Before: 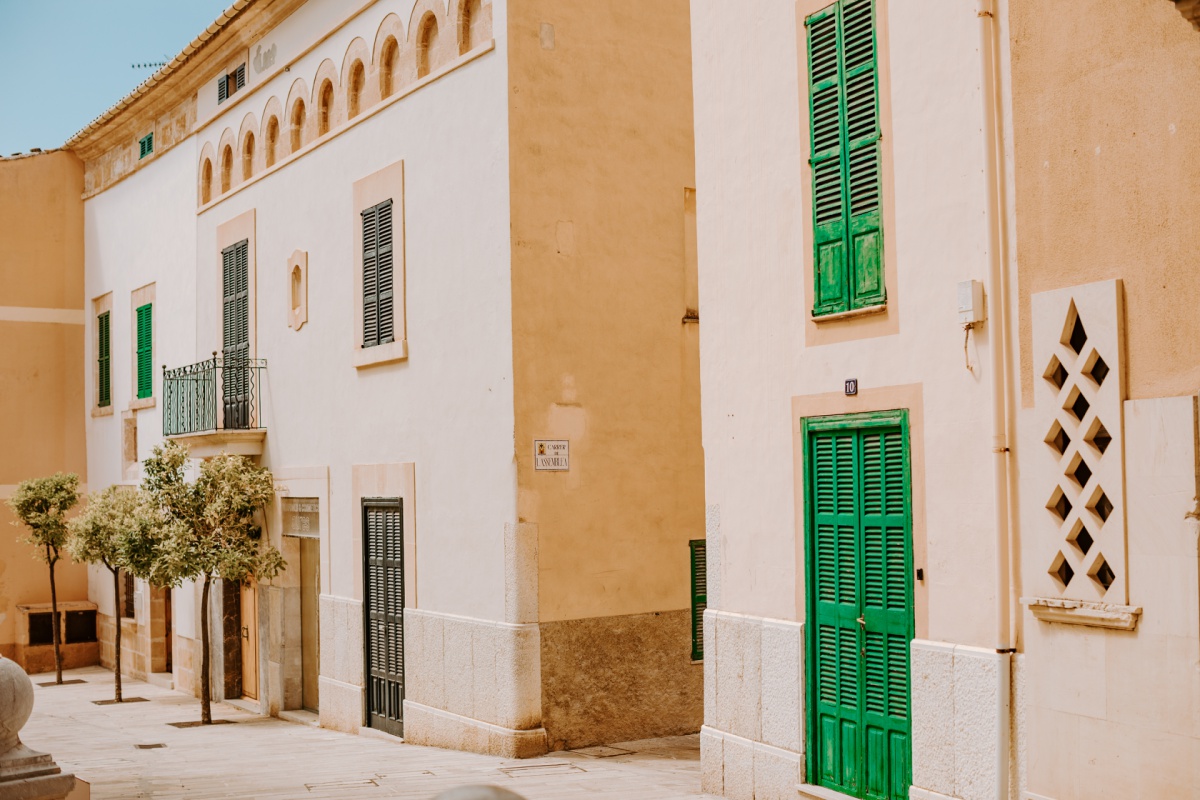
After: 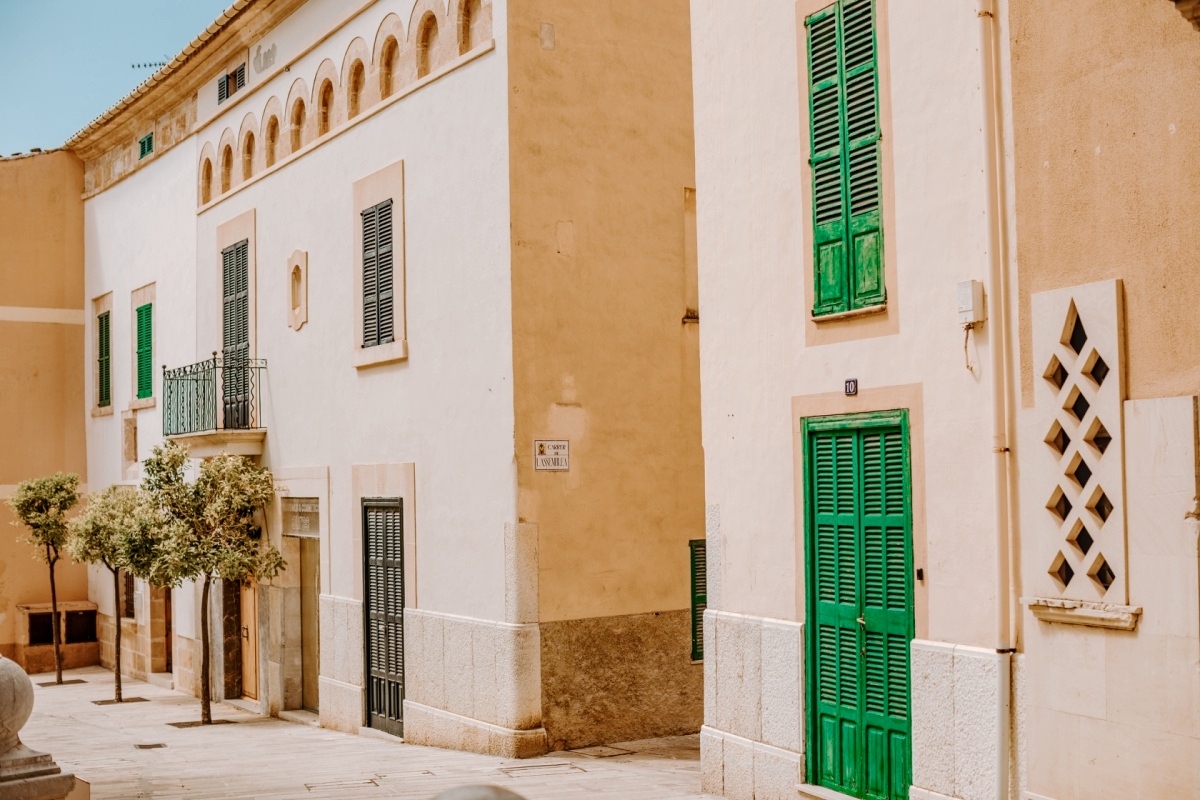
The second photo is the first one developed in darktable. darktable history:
local contrast: on, module defaults
white balance: emerald 1
